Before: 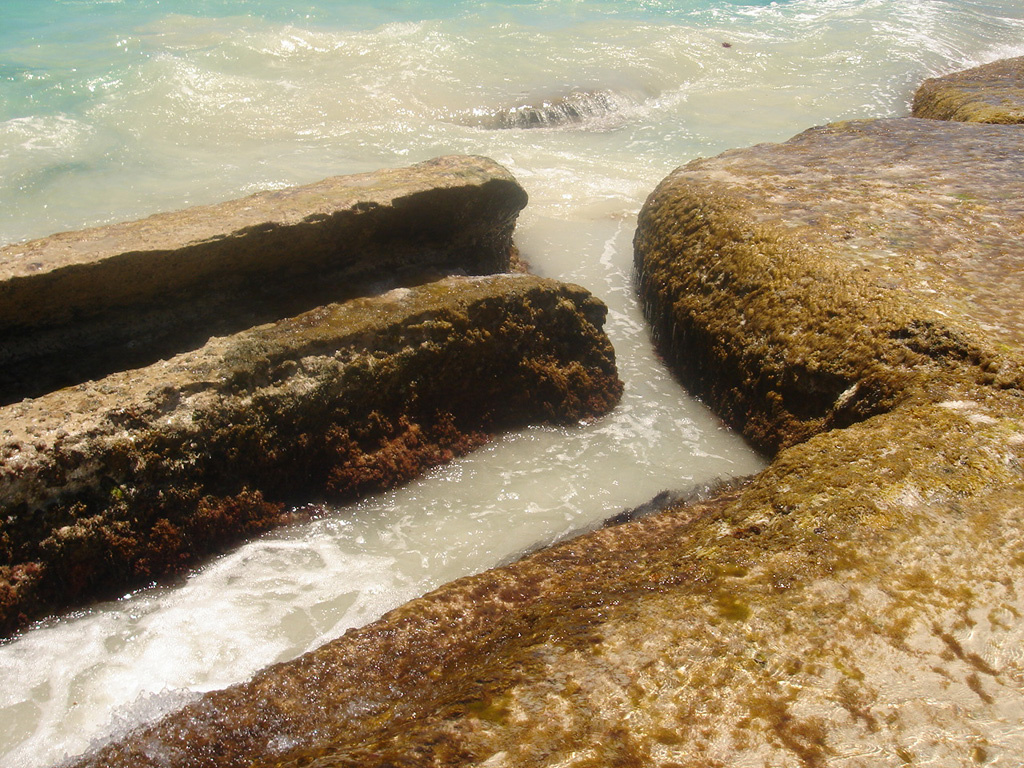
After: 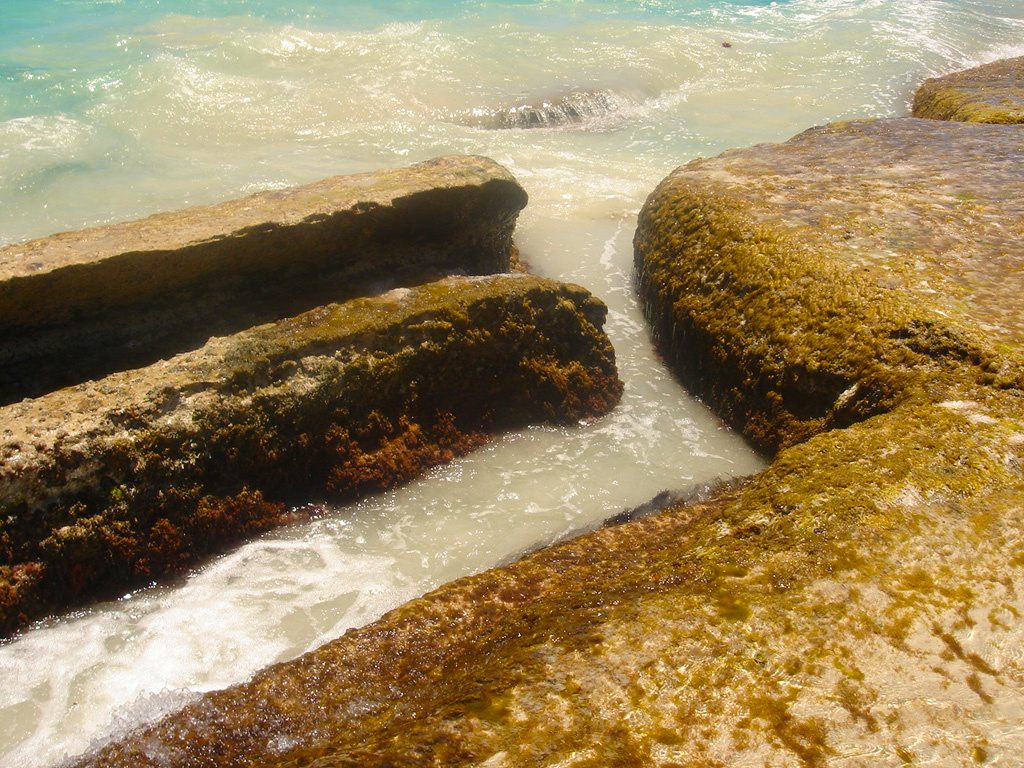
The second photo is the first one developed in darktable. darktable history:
color balance rgb: power › luminance 1.259%, perceptual saturation grading › global saturation 17.351%, global vibrance 20%
